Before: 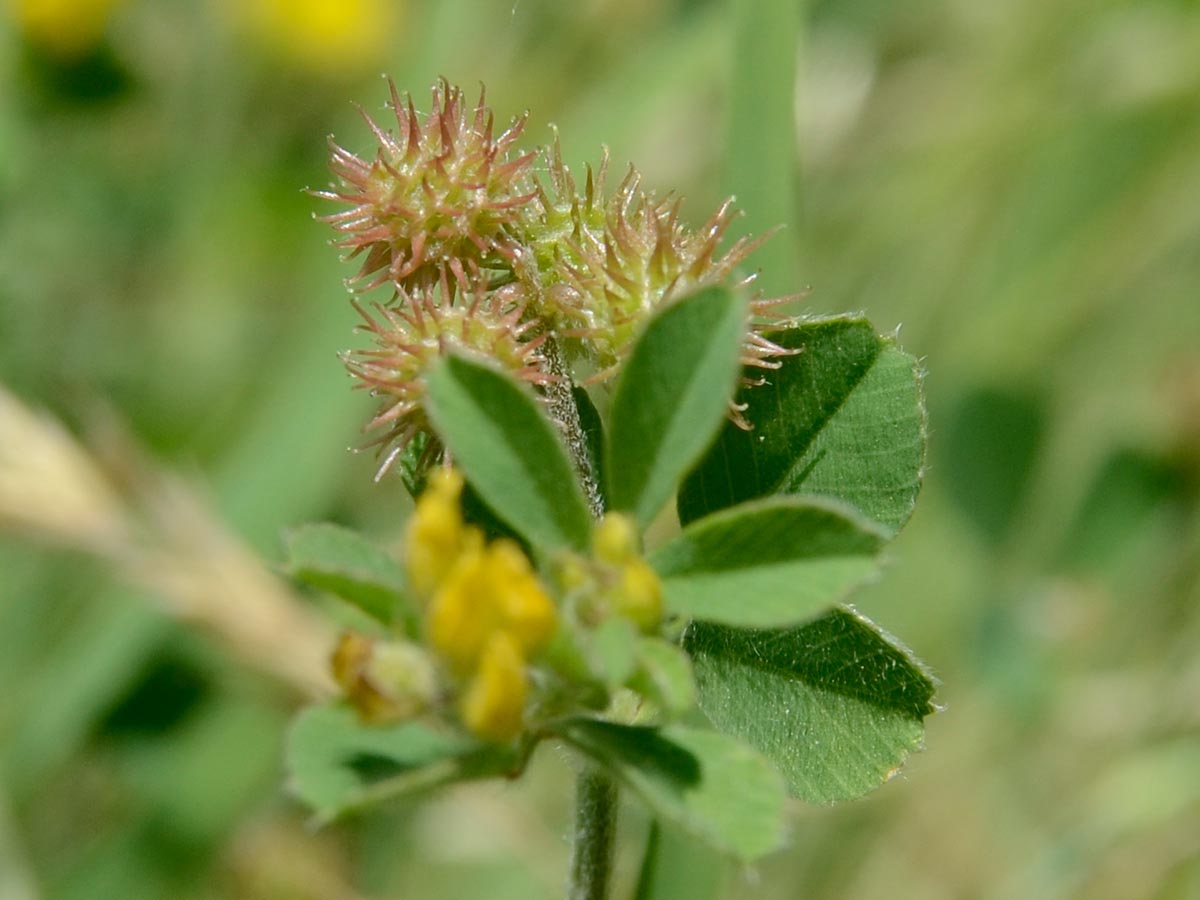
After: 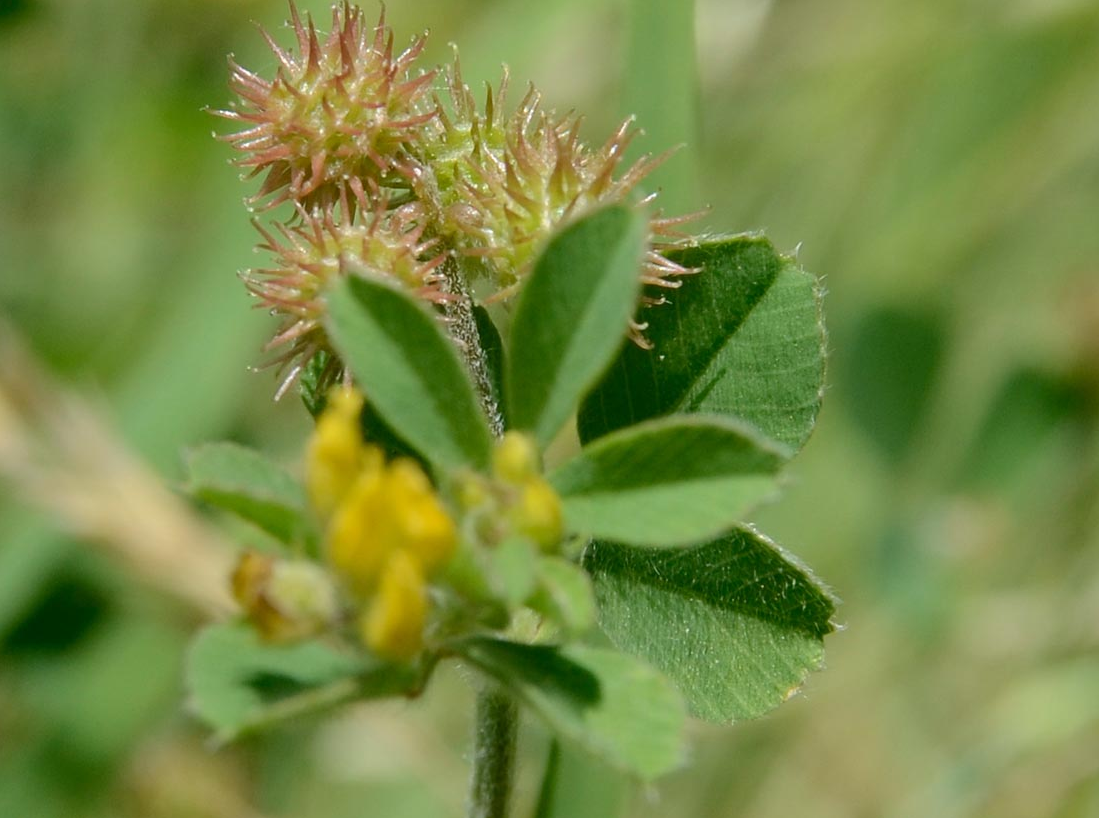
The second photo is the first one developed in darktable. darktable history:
crop and rotate: left 8.37%, top 9.066%
